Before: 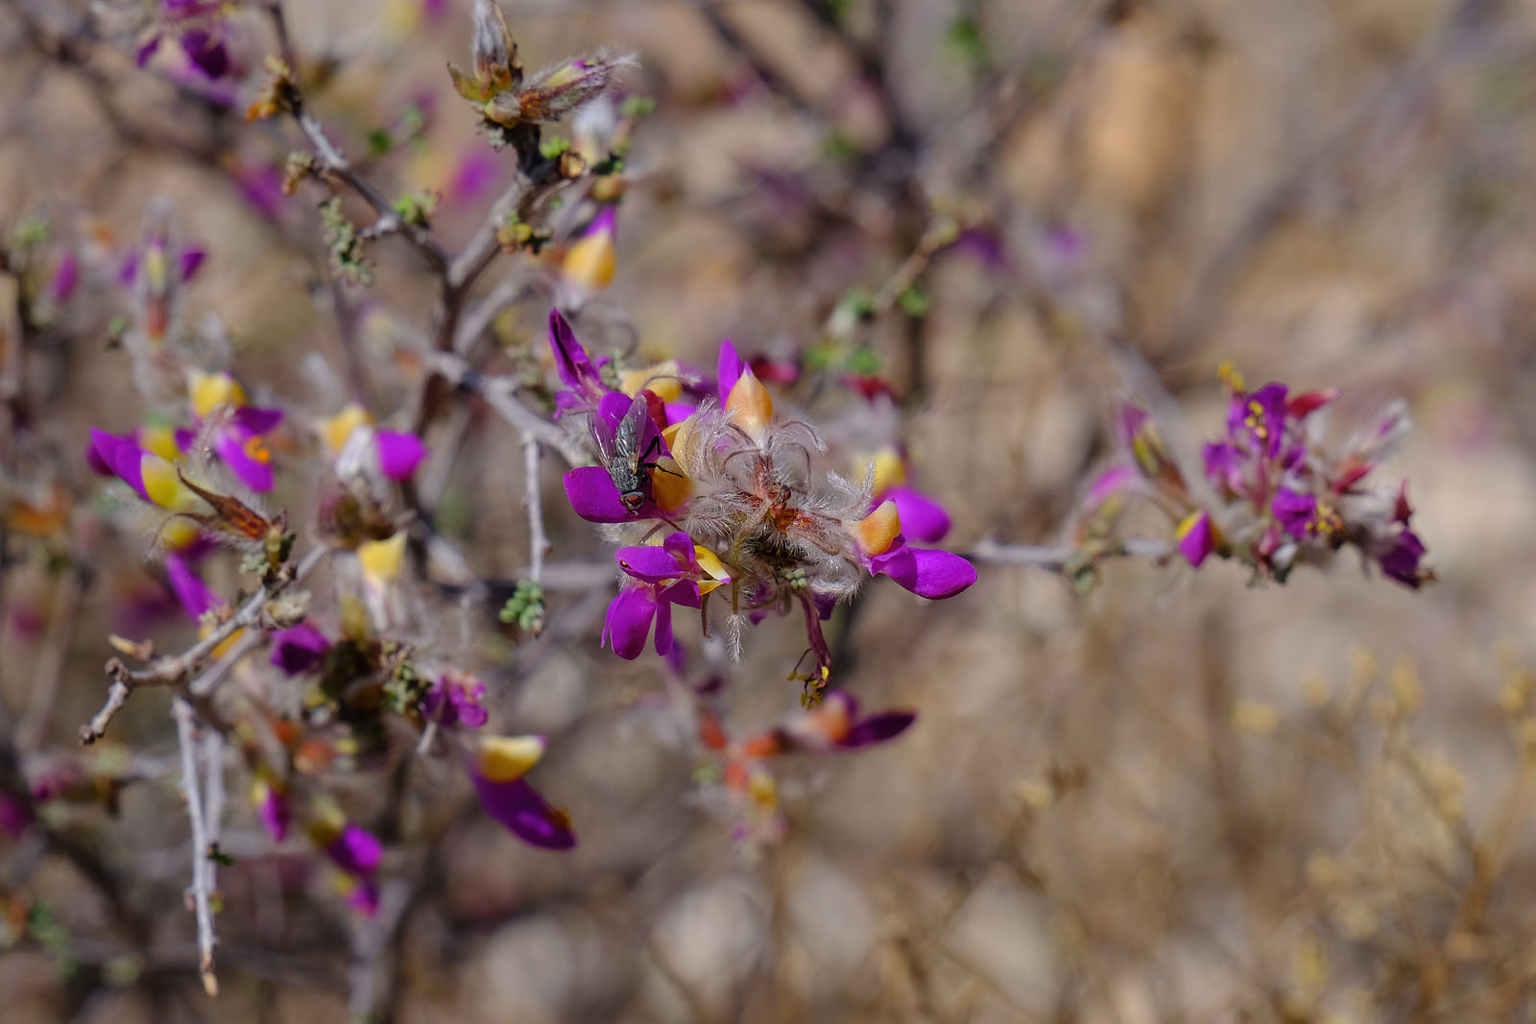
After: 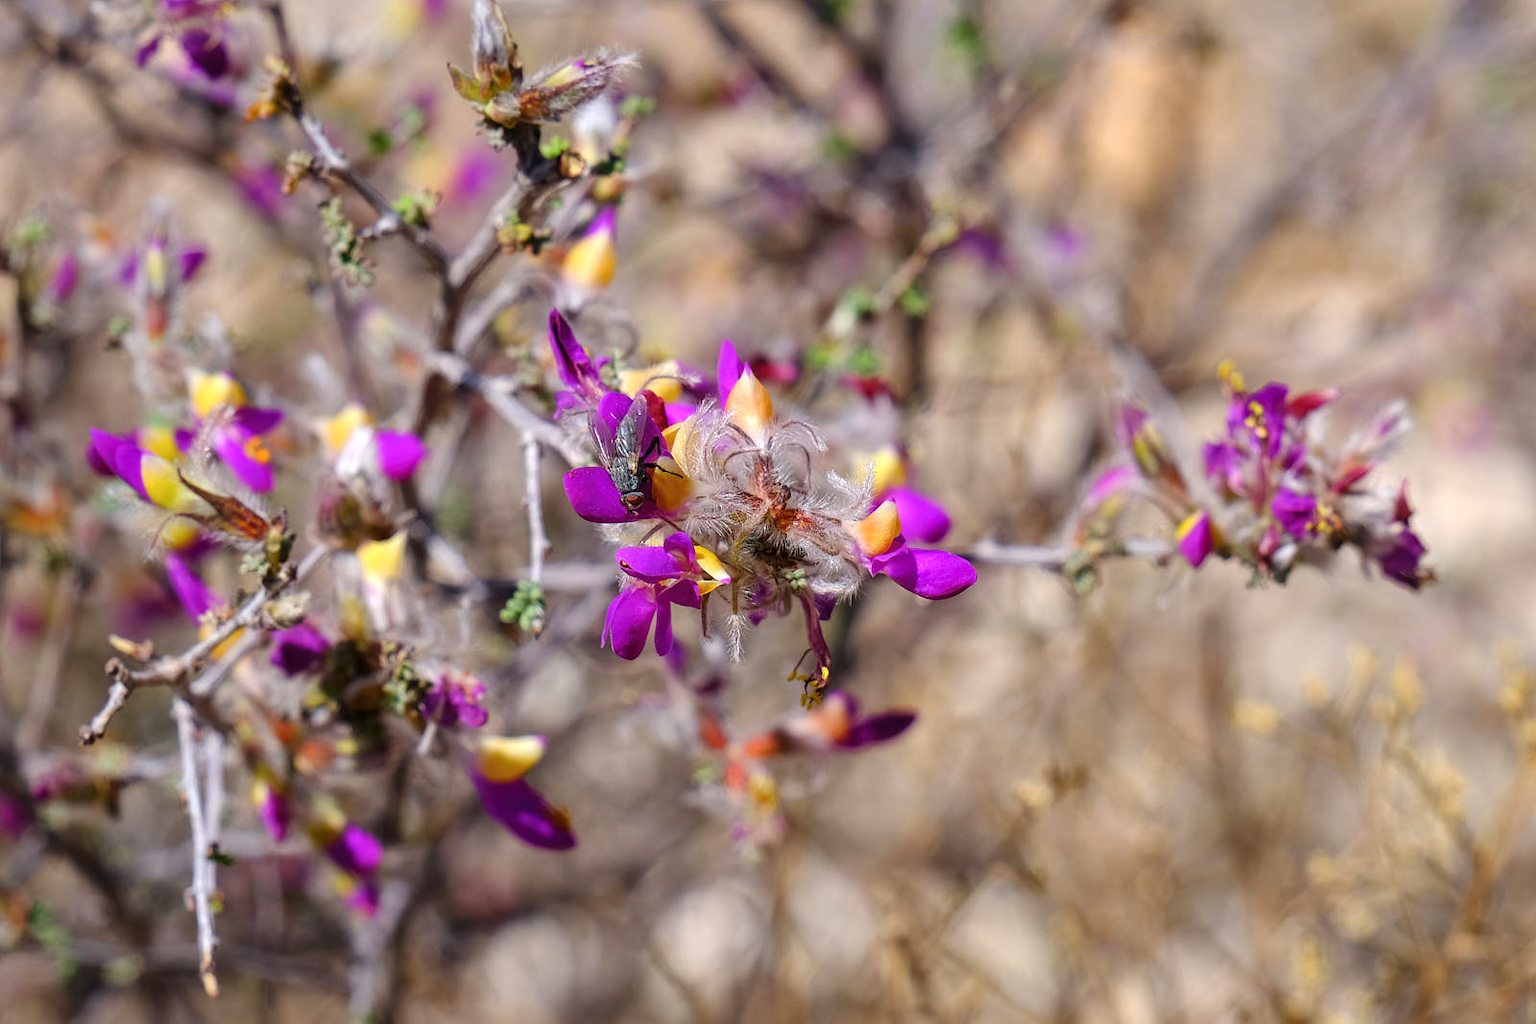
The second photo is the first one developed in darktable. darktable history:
exposure: black level correction 0, exposure 0.696 EV, compensate highlight preservation false
local contrast: mode bilateral grid, contrast 20, coarseness 51, detail 119%, midtone range 0.2
